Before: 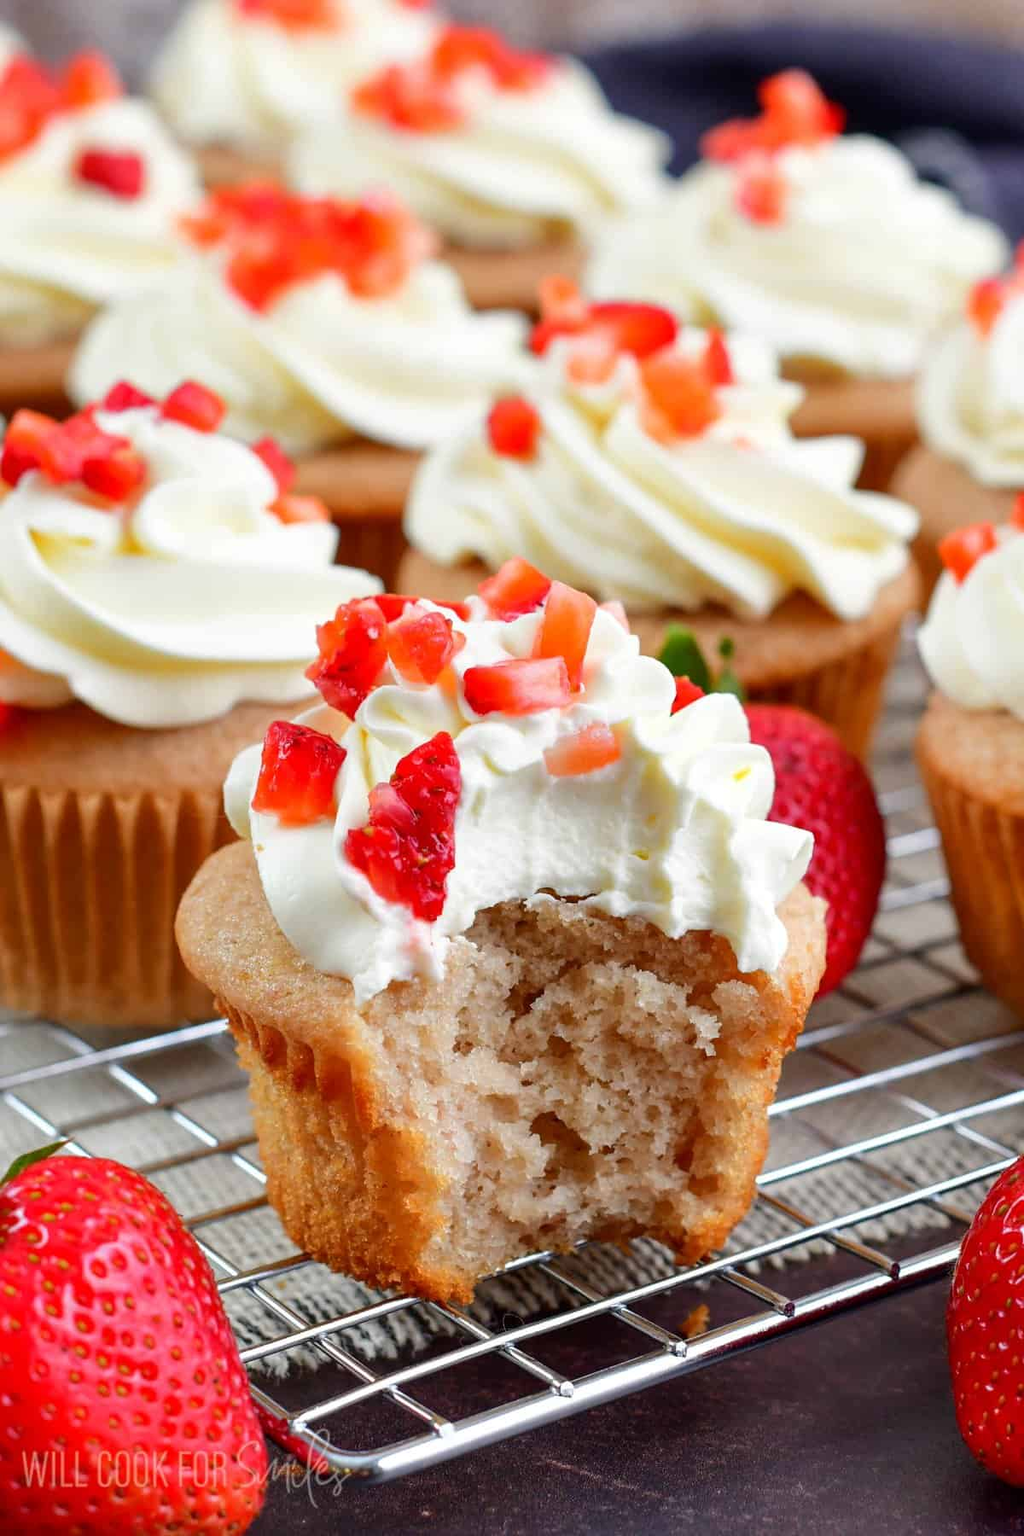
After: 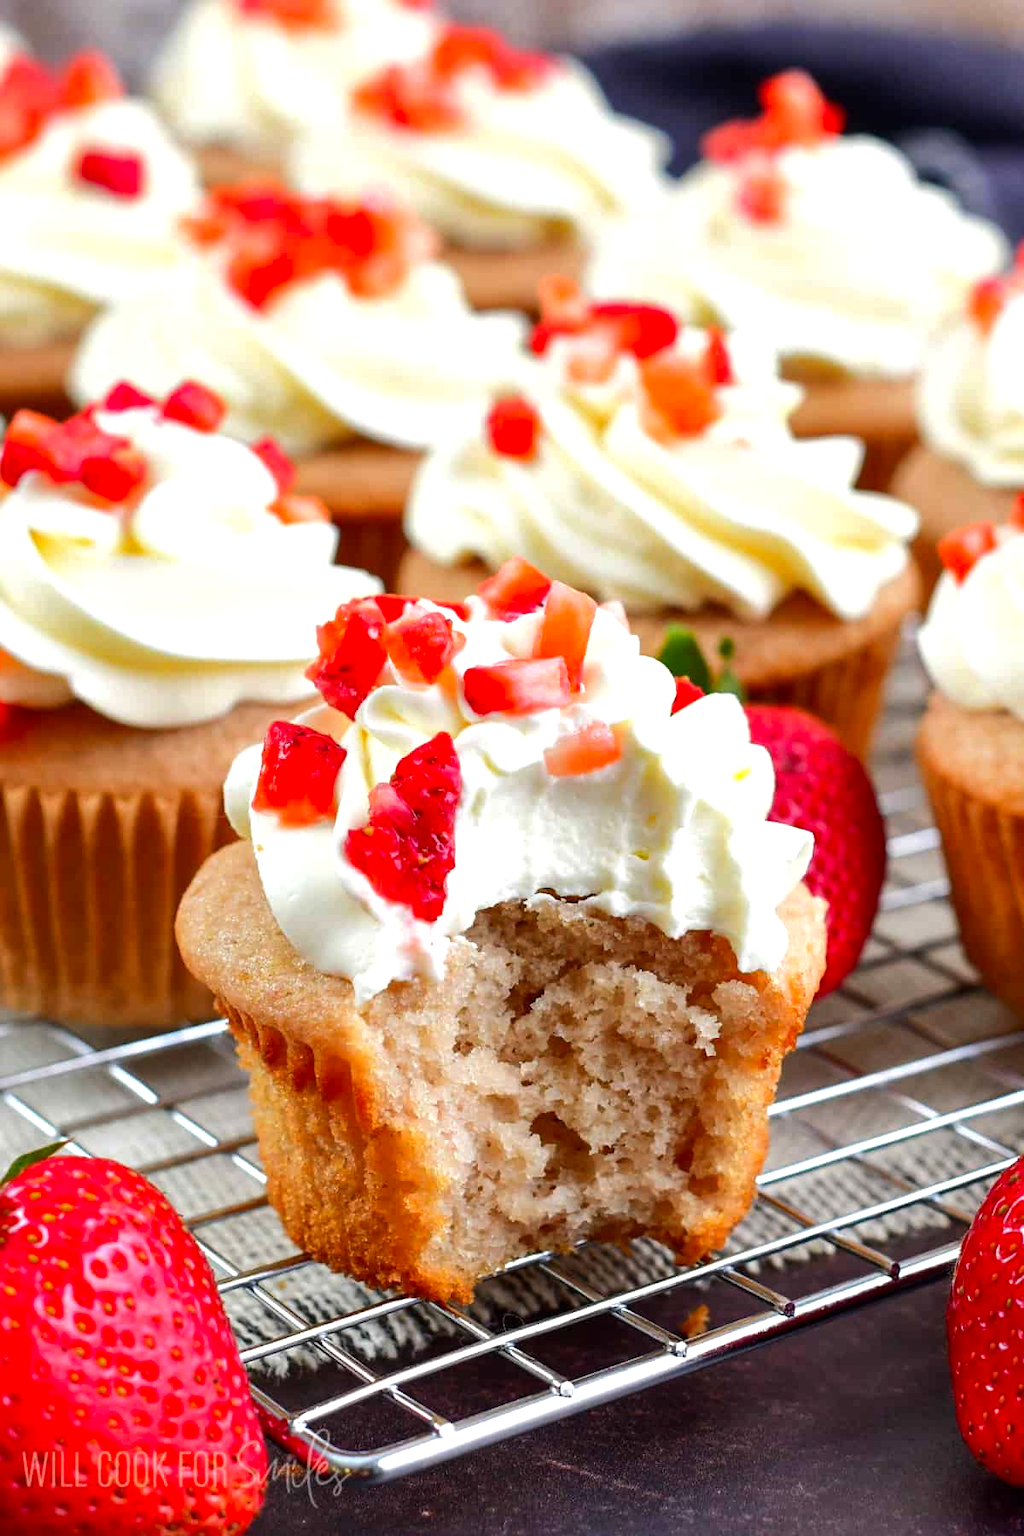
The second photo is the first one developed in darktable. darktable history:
tone equalizer: -8 EV -0.418 EV, -7 EV -0.401 EV, -6 EV -0.298 EV, -5 EV -0.211 EV, -3 EV 0.201 EV, -2 EV 0.338 EV, -1 EV 0.4 EV, +0 EV 0.438 EV, edges refinement/feathering 500, mask exposure compensation -1.57 EV, preserve details no
contrast brightness saturation: saturation 0.126
levels: mode automatic, levels [0.062, 0.494, 0.925]
shadows and highlights: shadows 25.59, highlights -23.97
